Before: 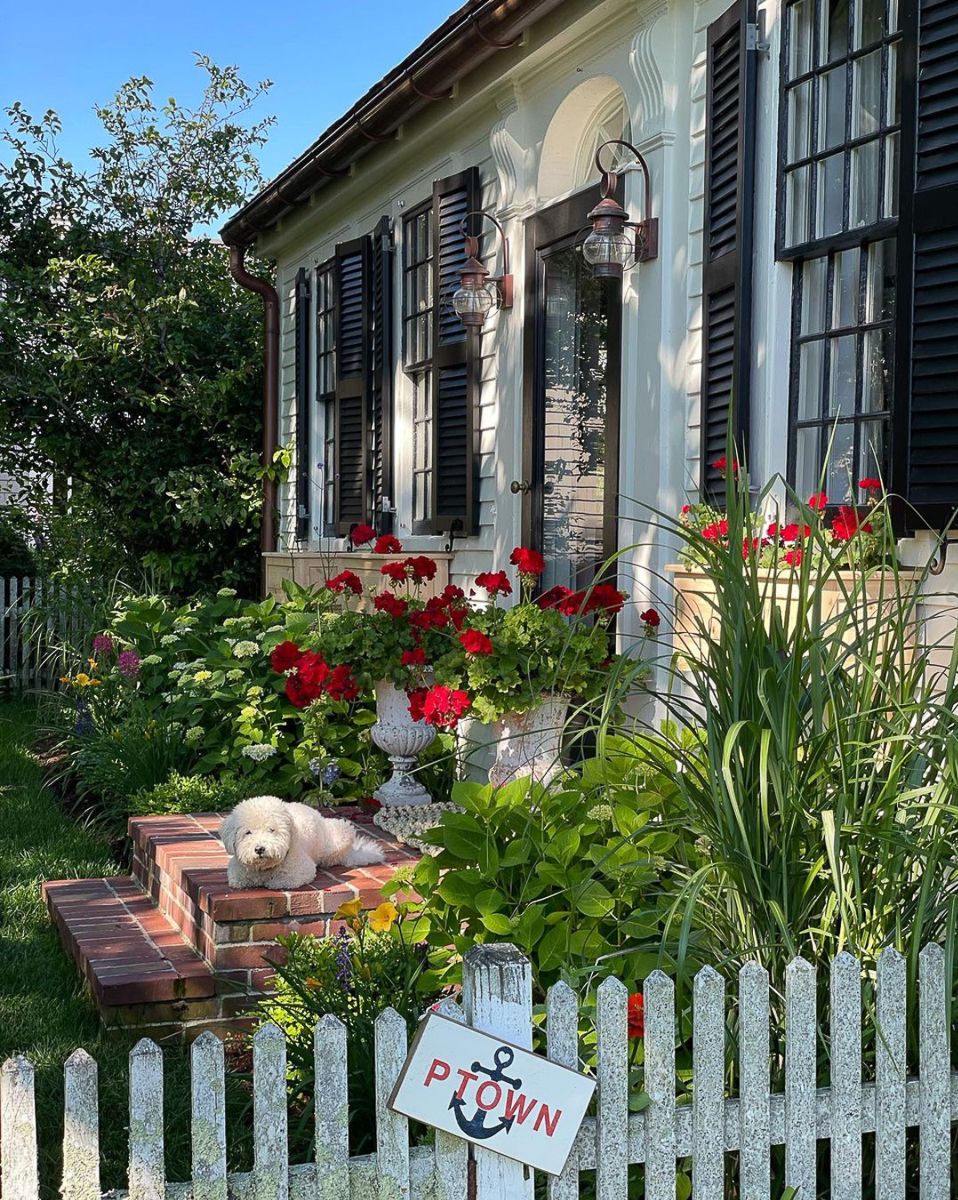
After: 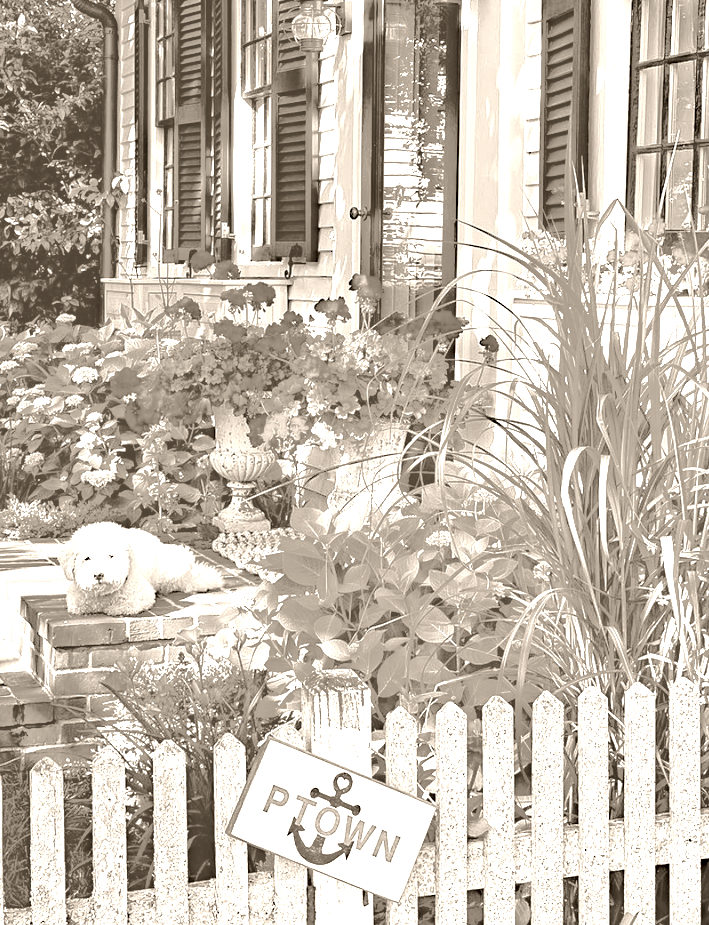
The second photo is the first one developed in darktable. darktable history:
exposure: black level correction 0, exposure 0.5 EV, compensate highlight preservation false
crop: left 16.871%, top 22.857%, right 9.116%
color correction: saturation 1.1
colorize: hue 34.49°, saturation 35.33%, source mix 100%, version 1
tone equalizer: -8 EV -0.528 EV, -7 EV -0.319 EV, -6 EV -0.083 EV, -5 EV 0.413 EV, -4 EV 0.985 EV, -3 EV 0.791 EV, -2 EV -0.01 EV, -1 EV 0.14 EV, +0 EV -0.012 EV, smoothing 1
haze removal: strength 0.42, compatibility mode true, adaptive false
